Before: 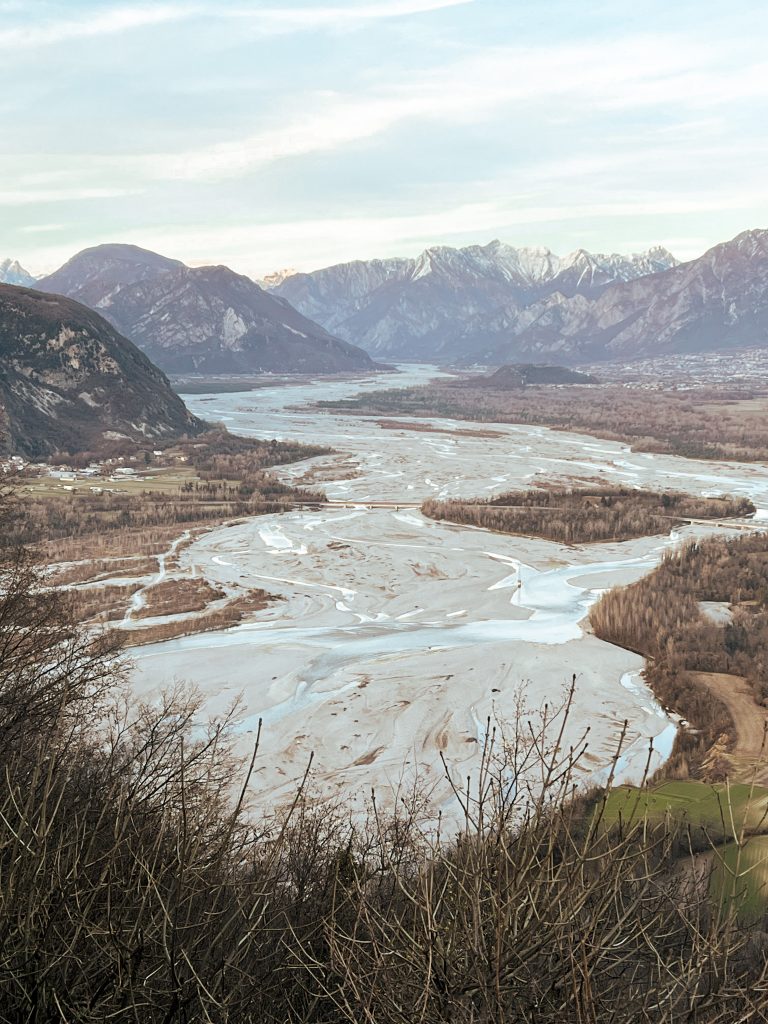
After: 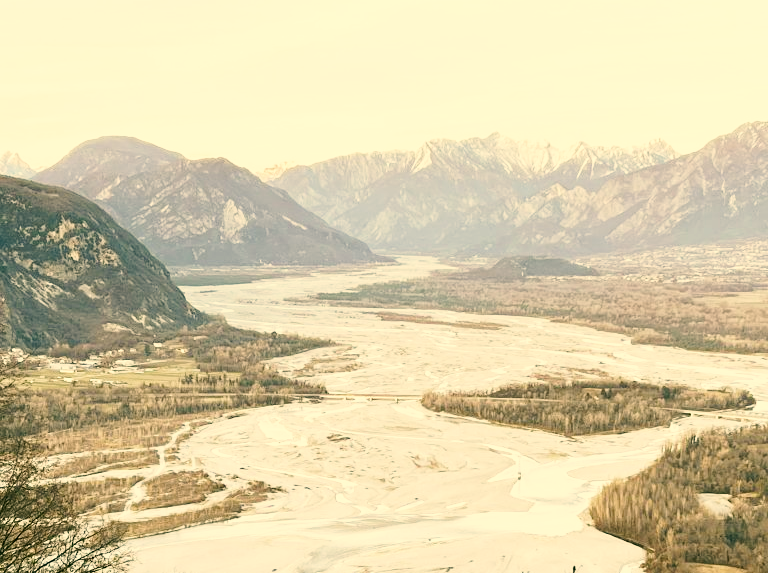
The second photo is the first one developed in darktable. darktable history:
base curve: curves: ch0 [(0, 0) (0.005, 0.002) (0.15, 0.3) (0.4, 0.7) (0.75, 0.95) (1, 1)], preserve colors none
color correction: highlights a* 4.82, highlights b* 24.55, shadows a* -15.51, shadows b* 3.97
crop and rotate: top 10.55%, bottom 33.406%
